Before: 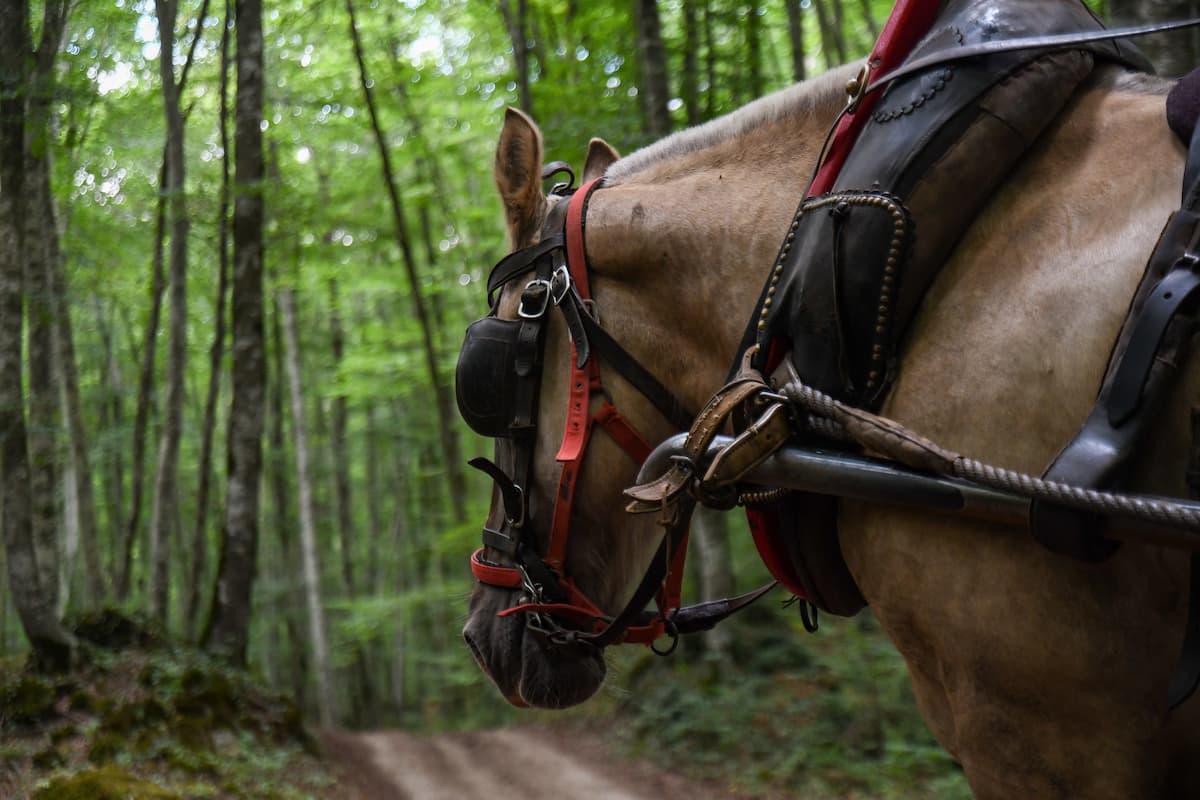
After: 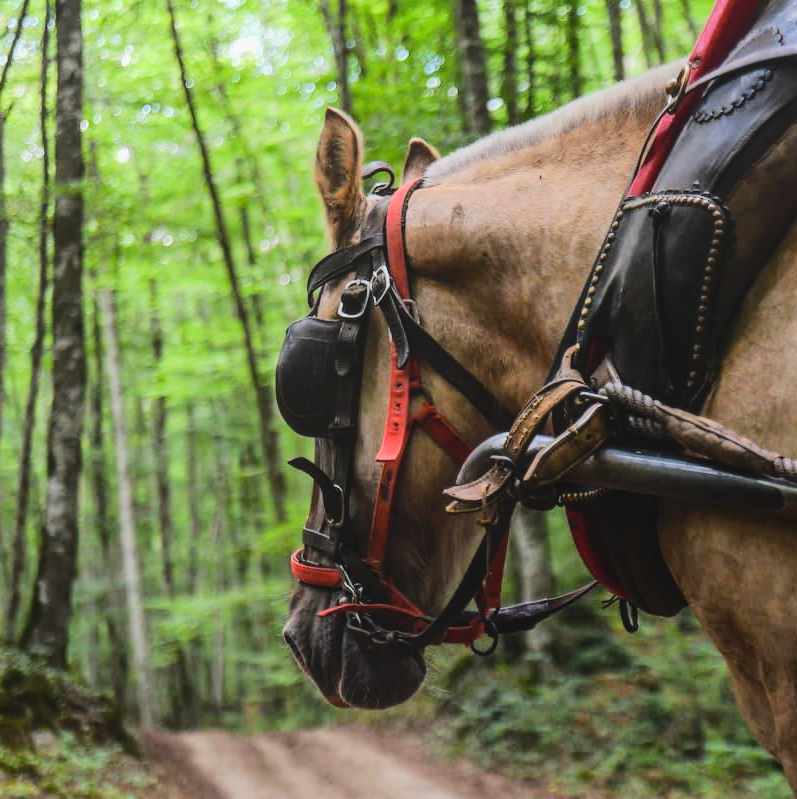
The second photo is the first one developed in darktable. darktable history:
tone equalizer: -7 EV 0.144 EV, -6 EV 0.566 EV, -5 EV 1.18 EV, -4 EV 1.34 EV, -3 EV 1.12 EV, -2 EV 0.6 EV, -1 EV 0.162 EV, edges refinement/feathering 500, mask exposure compensation -1.57 EV, preserve details no
crop and rotate: left 15.069%, right 18.475%
local contrast: highlights 48%, shadows 7%, detail 98%
